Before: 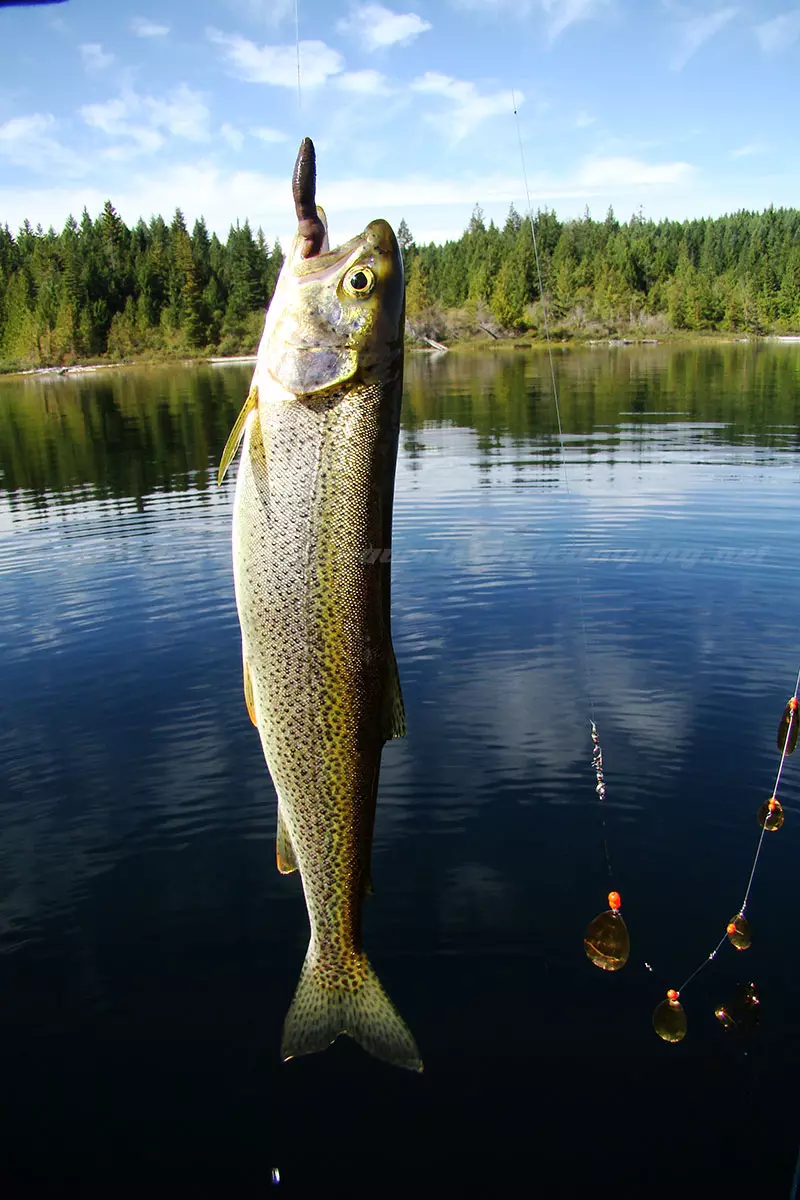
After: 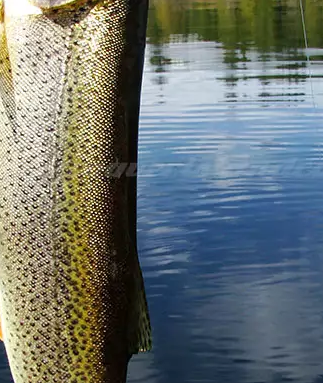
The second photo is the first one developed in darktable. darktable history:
crop: left 31.751%, top 32.172%, right 27.8%, bottom 35.83%
shadows and highlights: shadows 35, highlights -35, soften with gaussian
